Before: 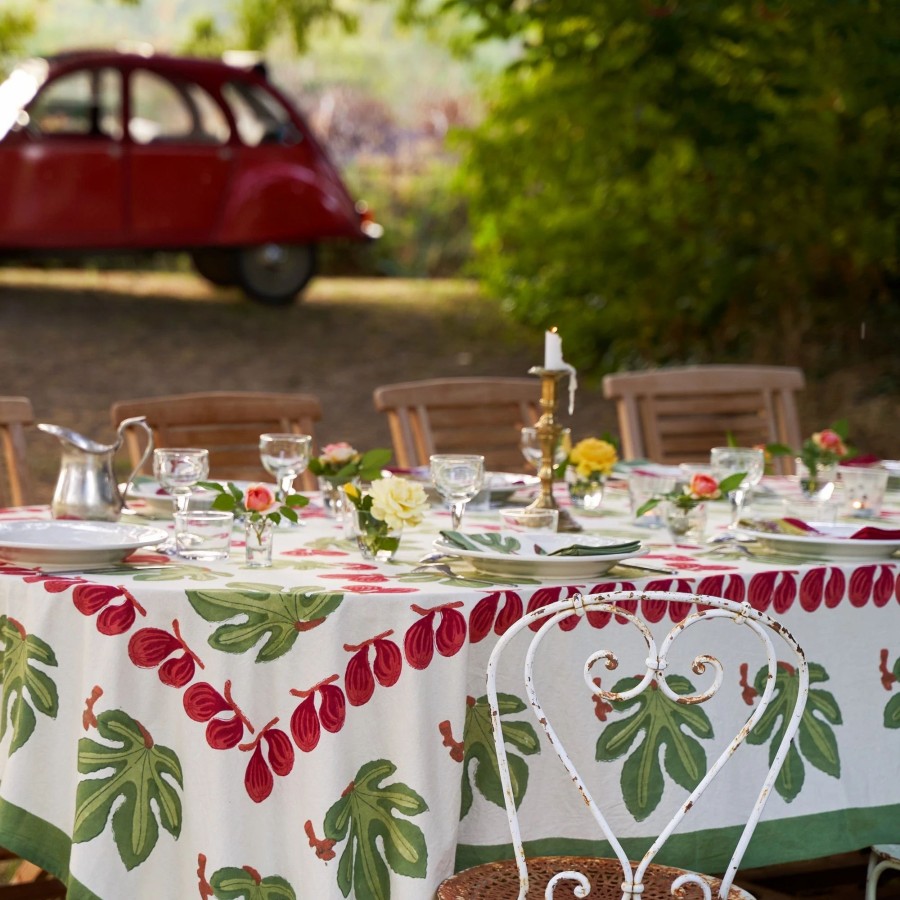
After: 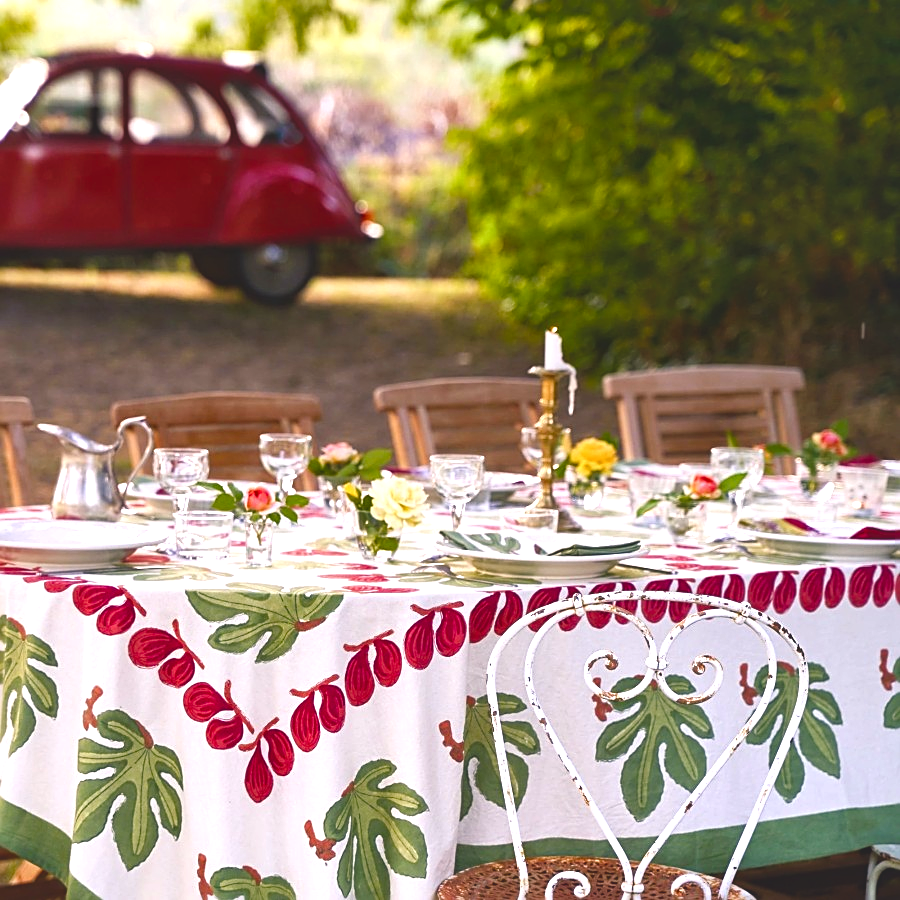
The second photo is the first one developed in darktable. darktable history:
white balance: red 0.967, blue 1.119, emerald 0.756
local contrast: mode bilateral grid, contrast 20, coarseness 50, detail 130%, midtone range 0.2
color balance rgb: shadows lift › chroma 2%, shadows lift › hue 247.2°, power › chroma 0.3%, power › hue 25.2°, highlights gain › chroma 3%, highlights gain › hue 60°, global offset › luminance 2%, perceptual saturation grading › global saturation 20%, perceptual saturation grading › highlights -20%, perceptual saturation grading › shadows 30%
exposure: exposure 0.6 EV, compensate highlight preservation false
sharpen: on, module defaults
